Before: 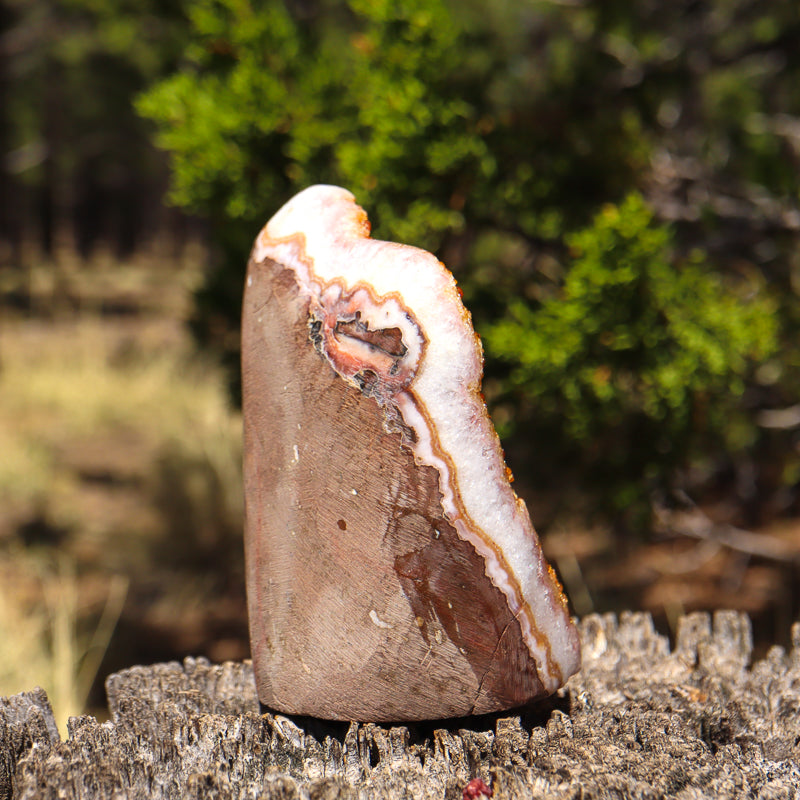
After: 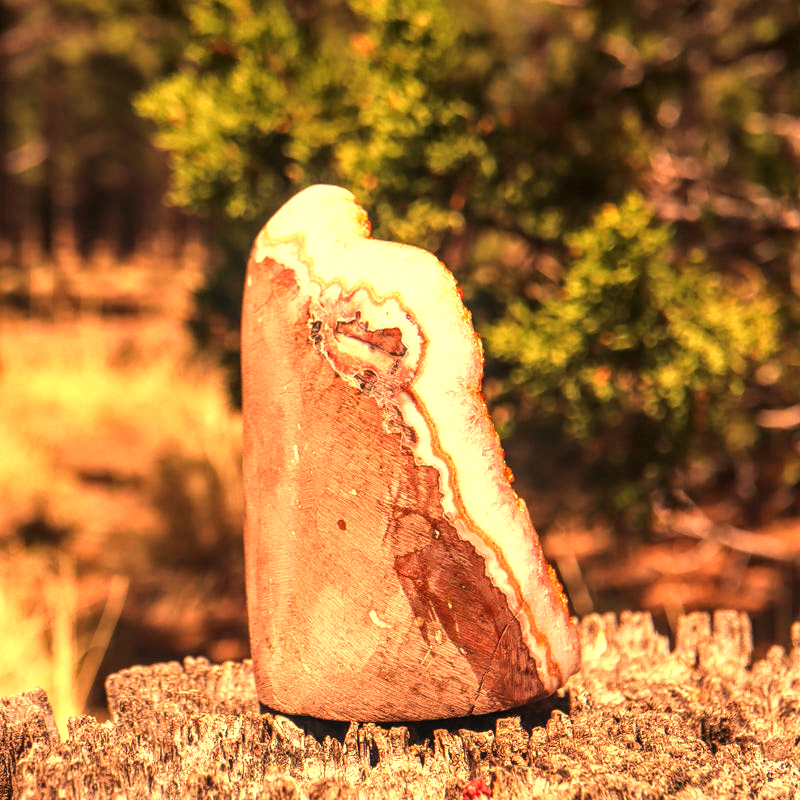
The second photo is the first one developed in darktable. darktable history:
local contrast: on, module defaults
white balance: red 1.467, blue 0.684
exposure: exposure 0.648 EV, compensate highlight preservation false
